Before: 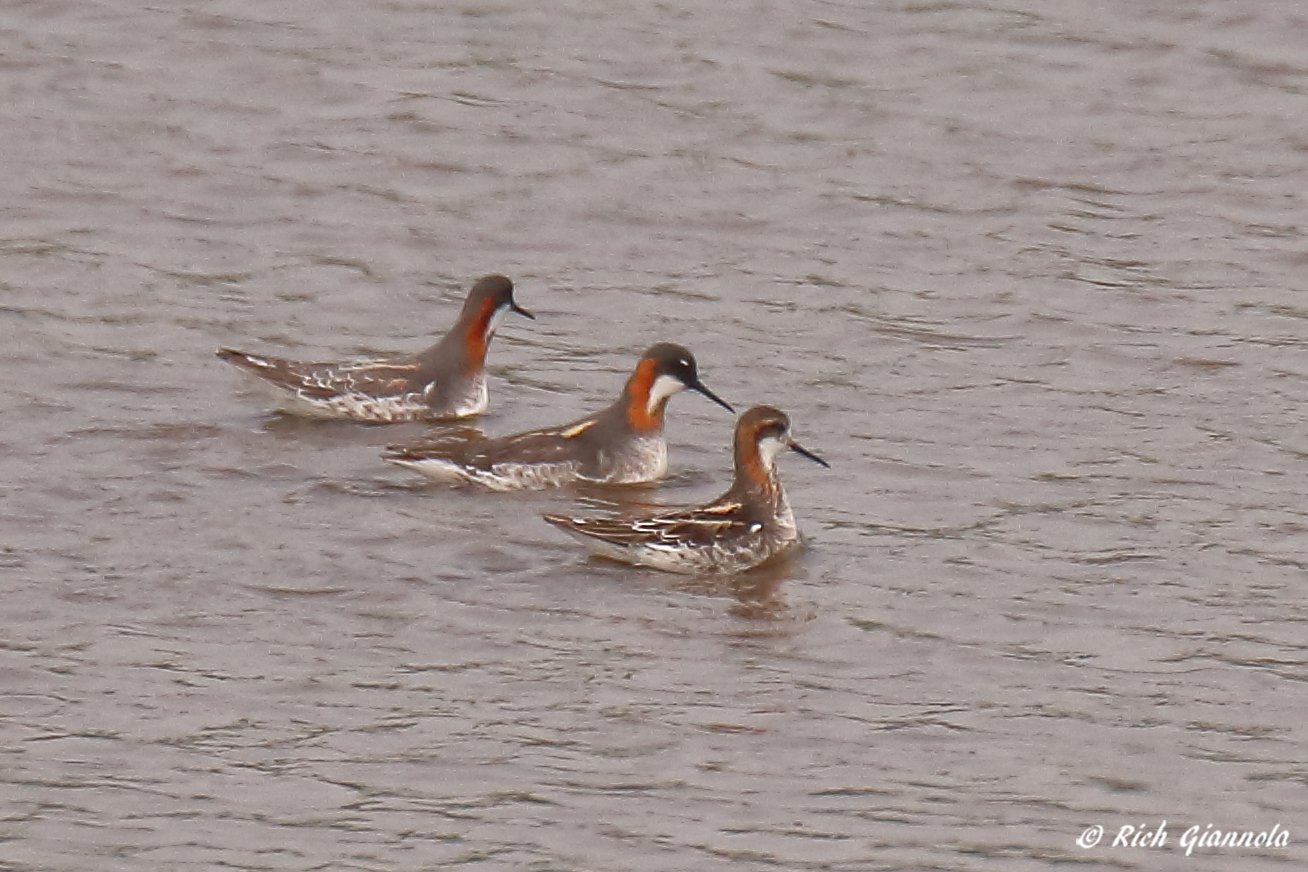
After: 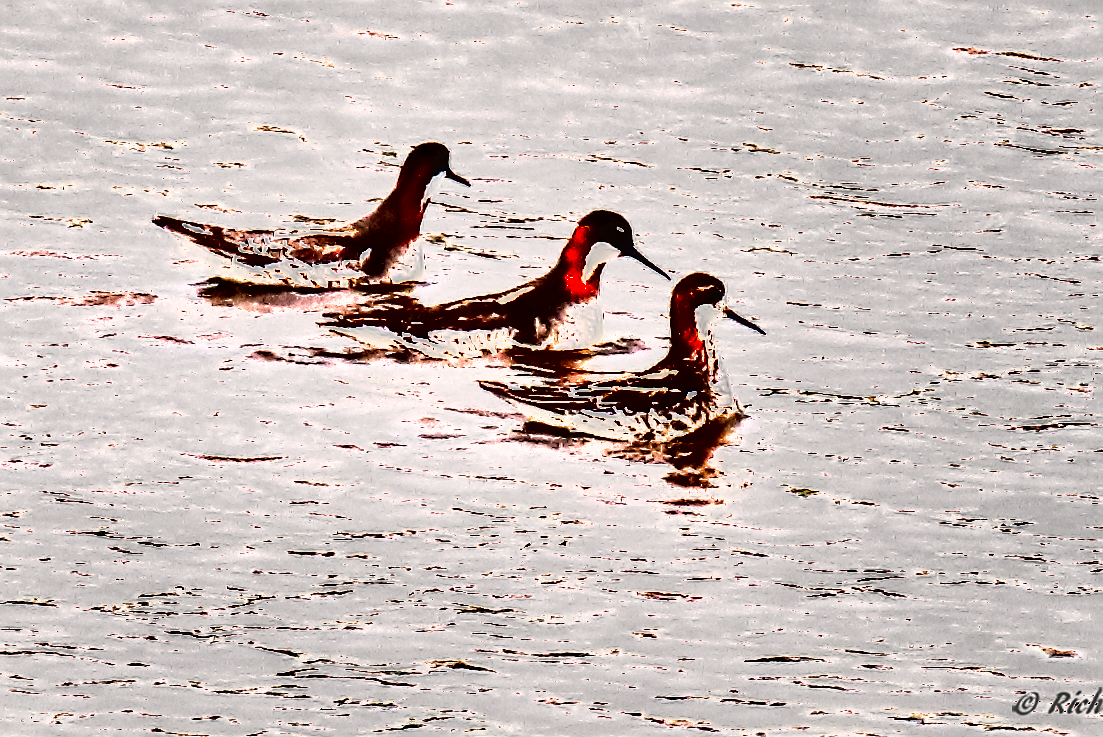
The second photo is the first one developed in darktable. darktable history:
sharpen: on, module defaults
exposure: black level correction 0, exposure 2.292 EV, compensate highlight preservation false
levels: levels [0, 0.498, 1]
shadows and highlights: radius 109.04, shadows 41.2, highlights -71.88, low approximation 0.01, soften with gaussian
crop and rotate: left 4.924%, top 15.454%, right 10.684%
